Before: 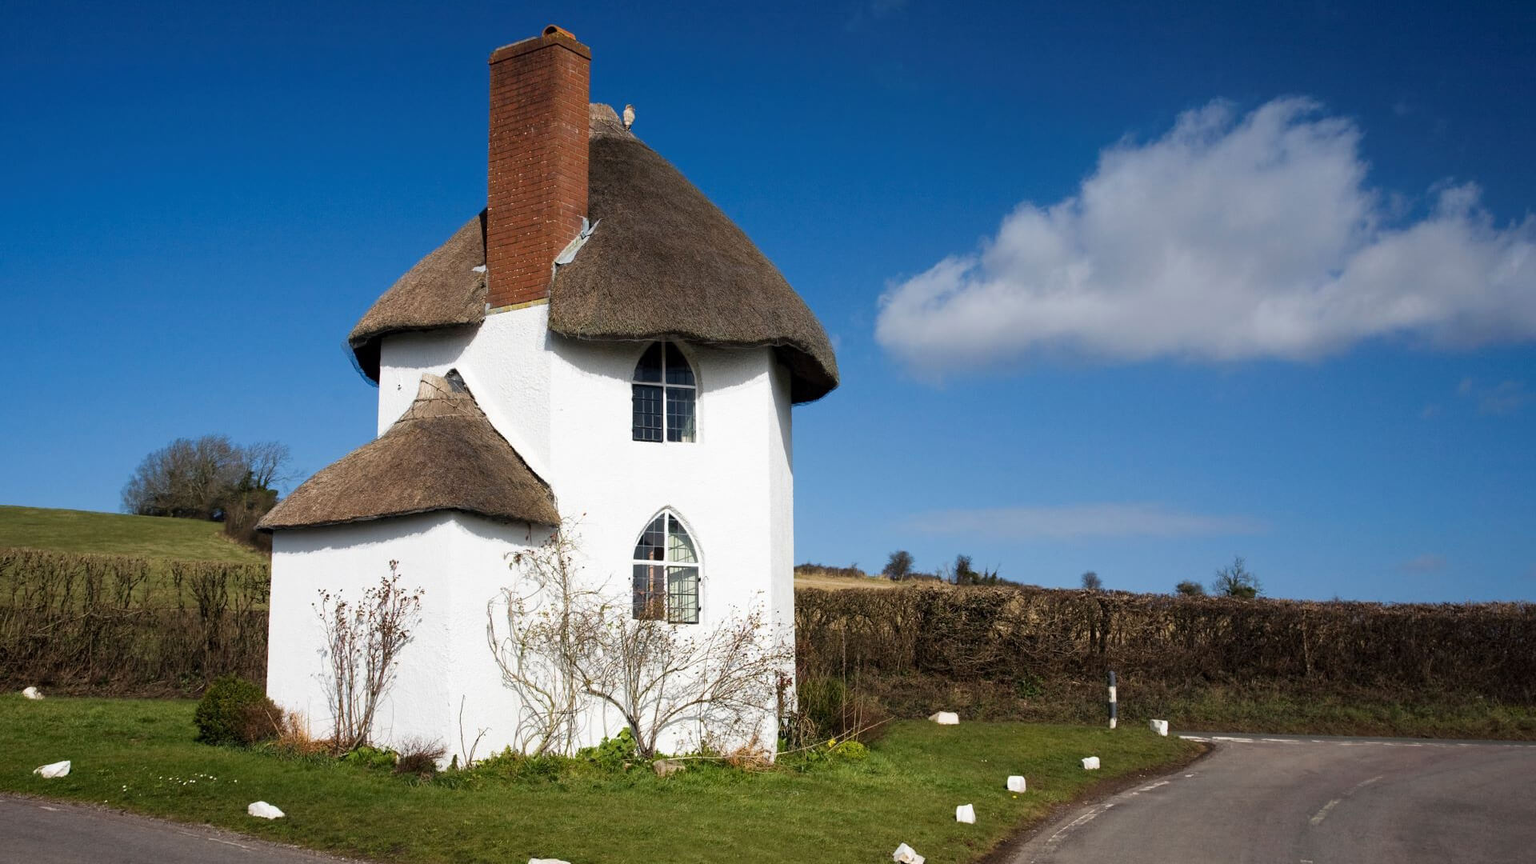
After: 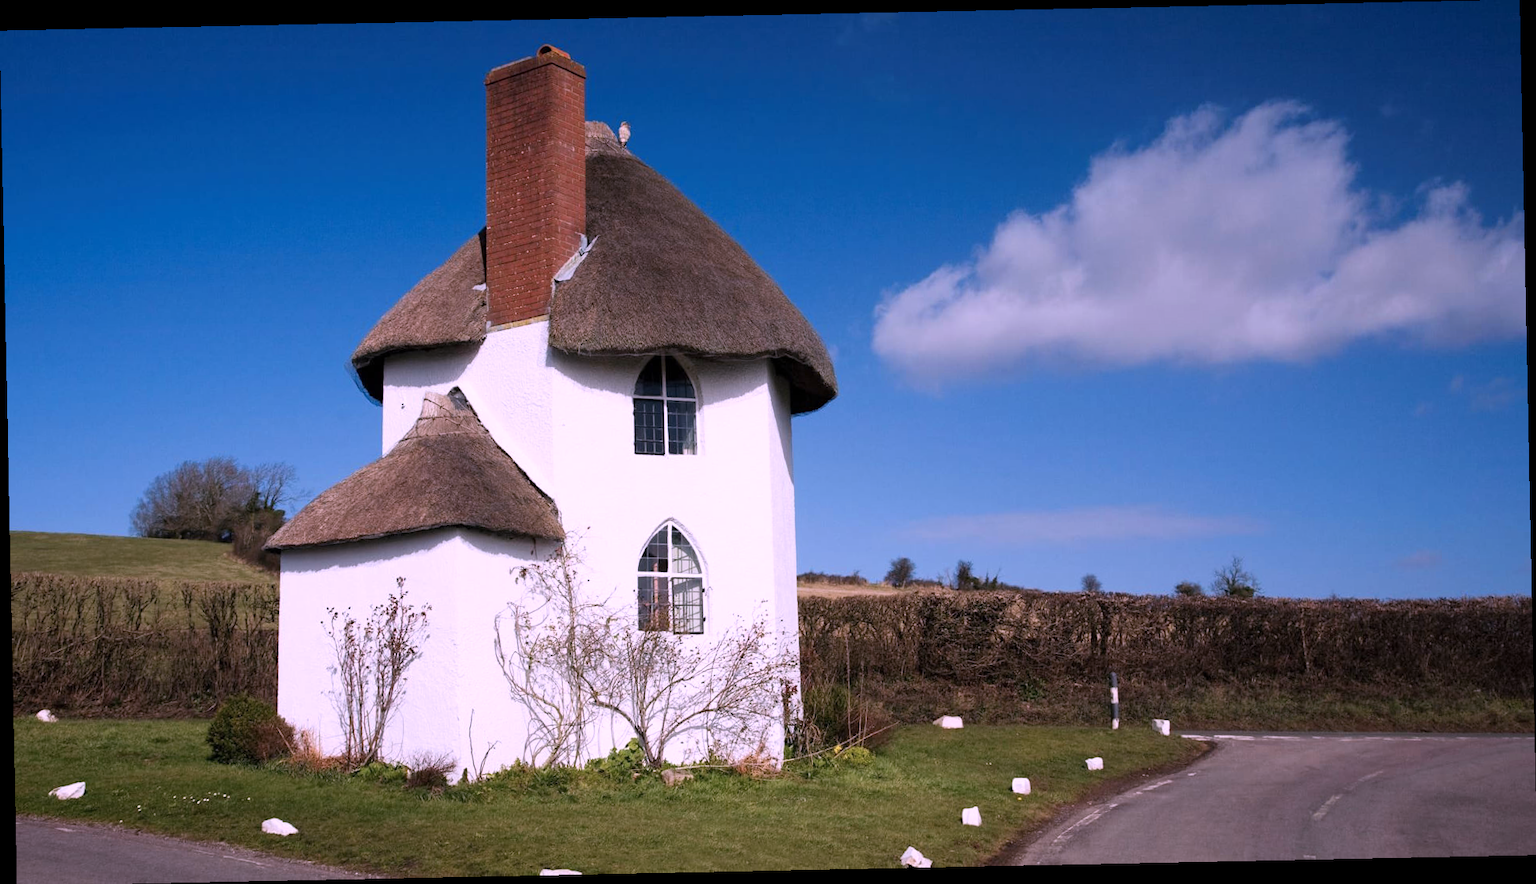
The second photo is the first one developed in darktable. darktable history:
rotate and perspective: rotation -1.17°, automatic cropping off
color correction: highlights a* 15.46, highlights b* -20.56
